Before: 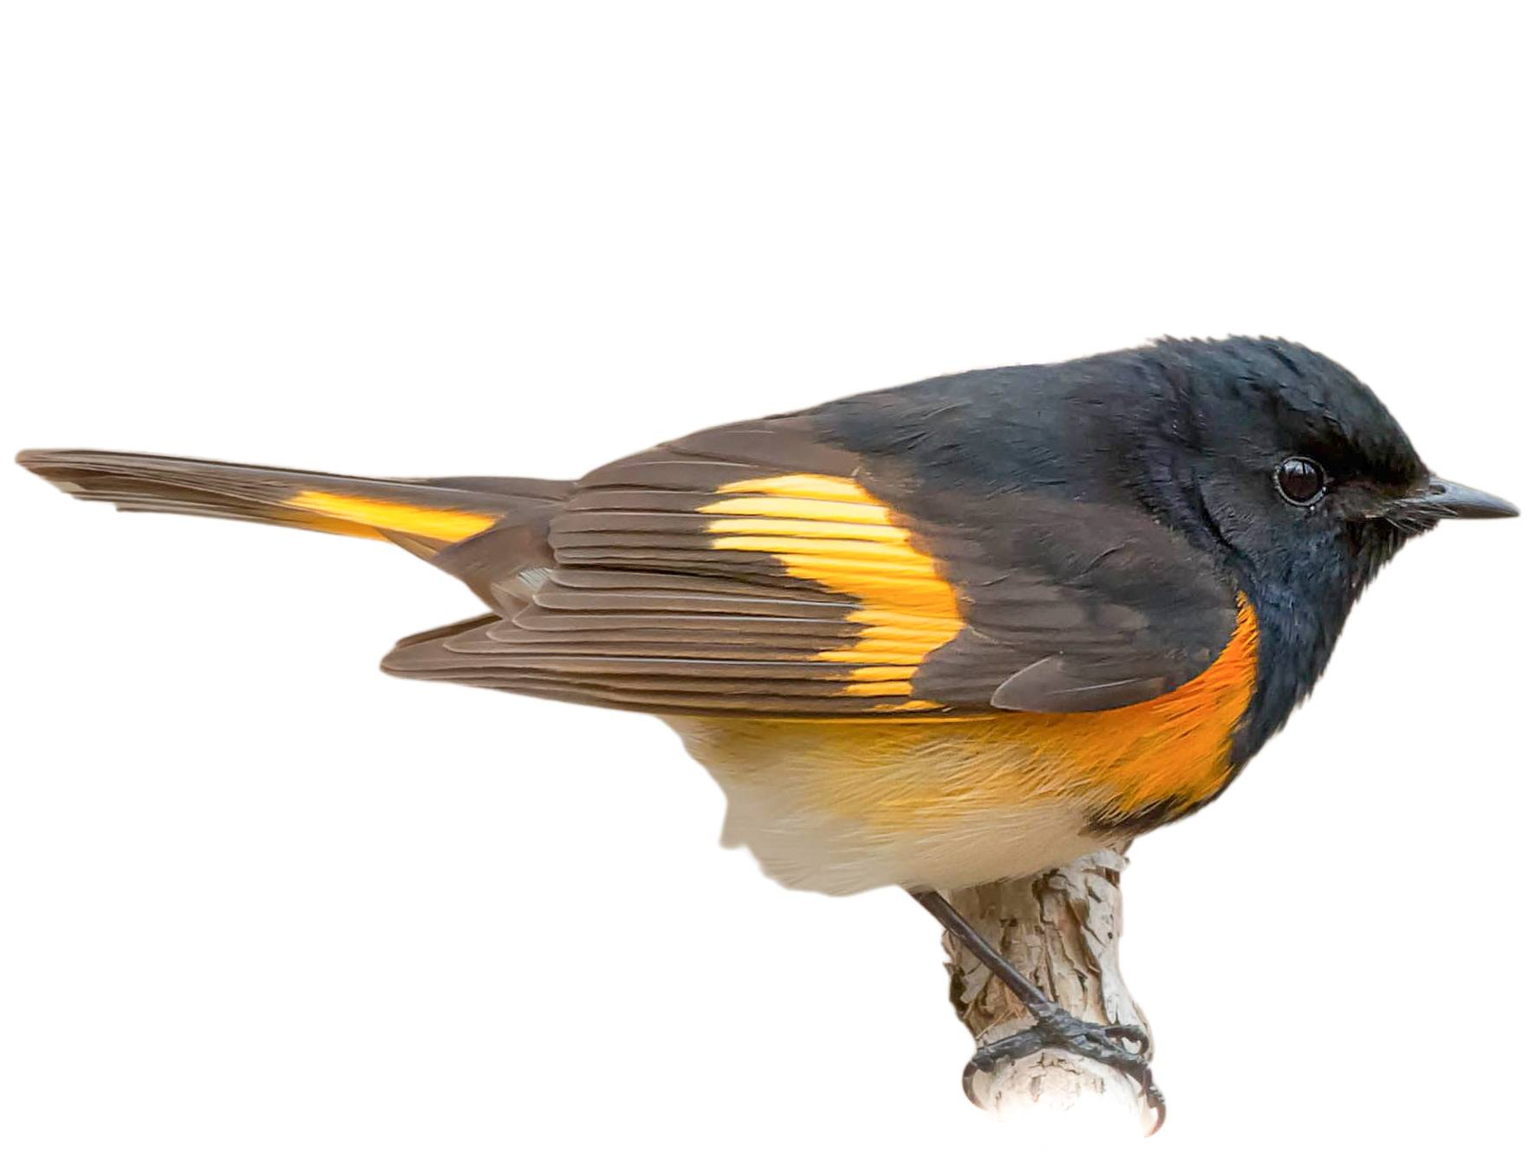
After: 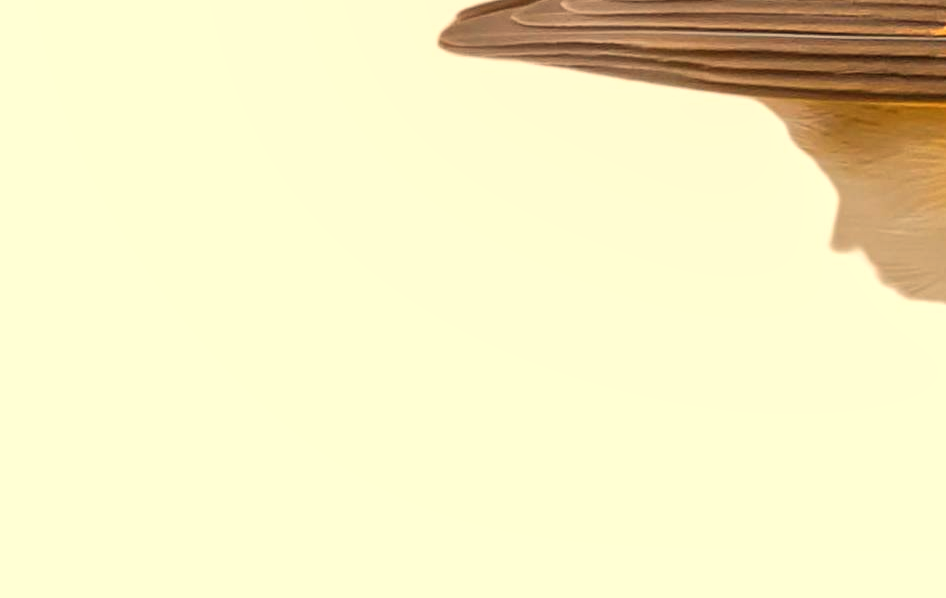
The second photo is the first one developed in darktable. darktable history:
local contrast: detail 110%
crop and rotate: top 54.778%, right 46.61%, bottom 0.159%
white balance: red 1.123, blue 0.83
